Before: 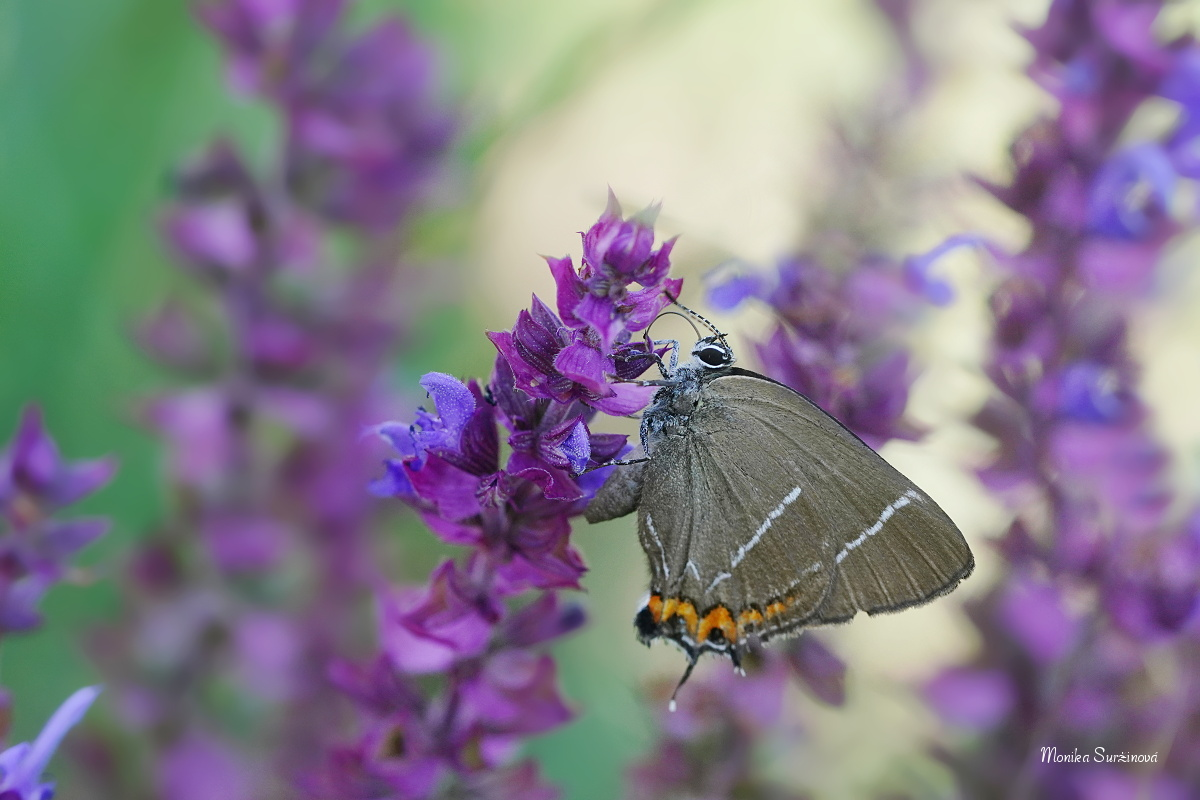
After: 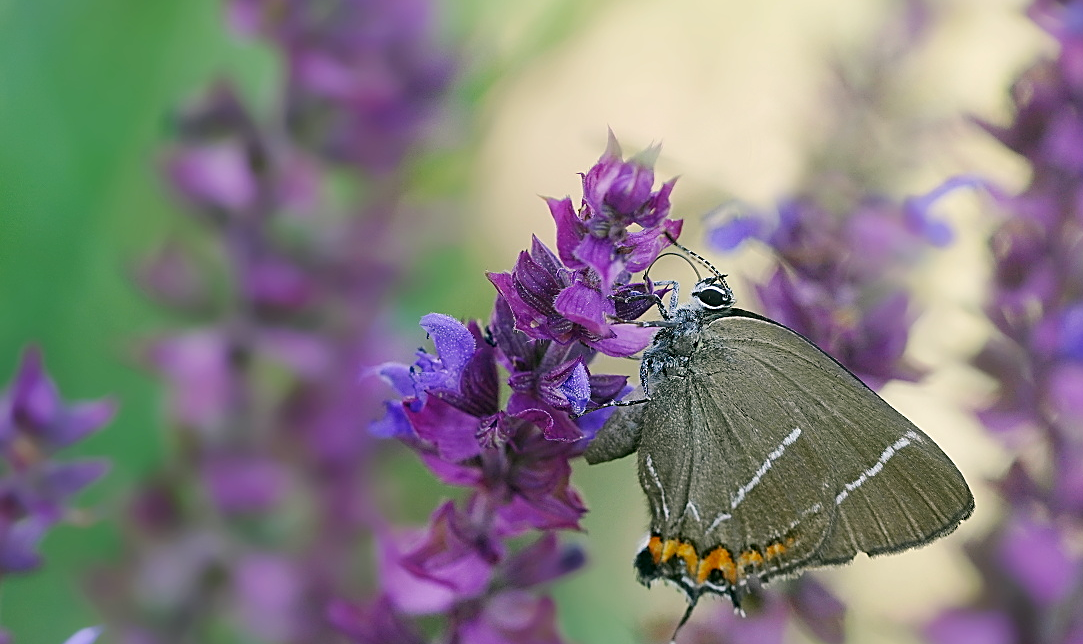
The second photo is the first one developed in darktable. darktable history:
sharpen: on, module defaults
crop: top 7.49%, right 9.717%, bottom 11.943%
color correction: highlights a* 4.02, highlights b* 4.98, shadows a* -7.55, shadows b* 4.98
exposure: black level correction 0.001, compensate highlight preservation false
